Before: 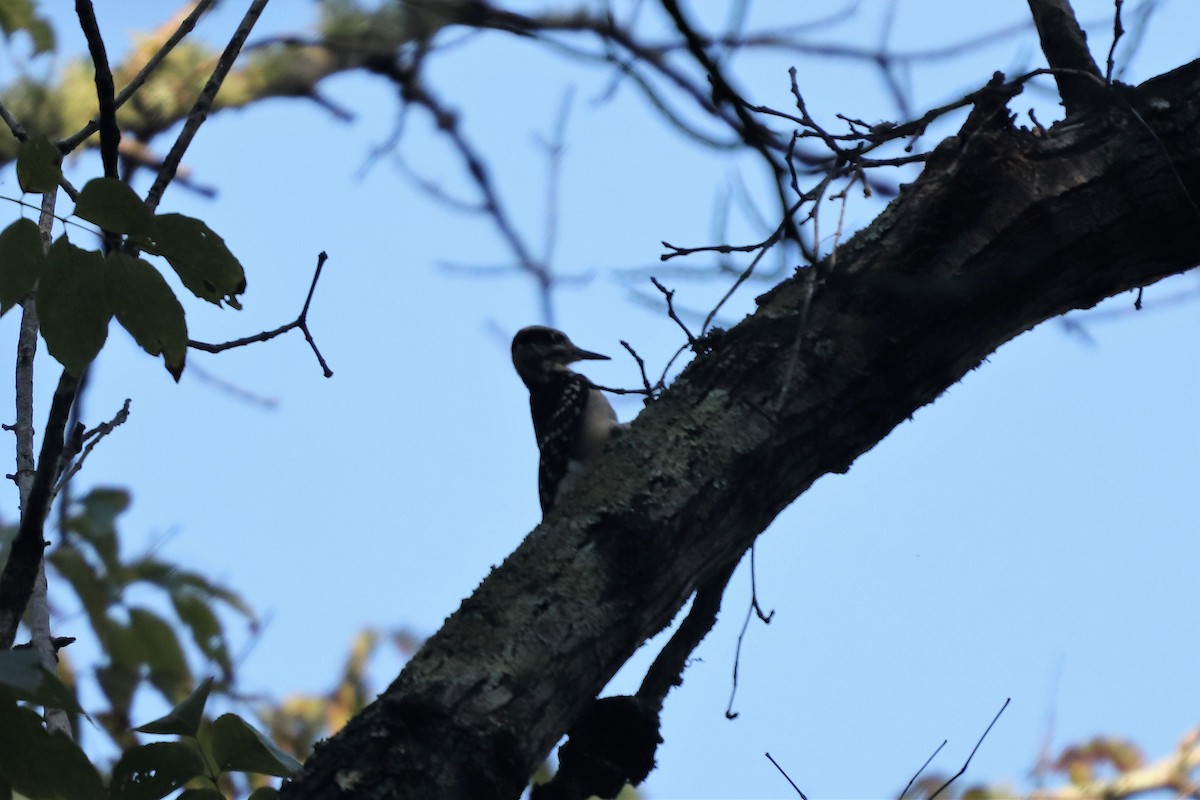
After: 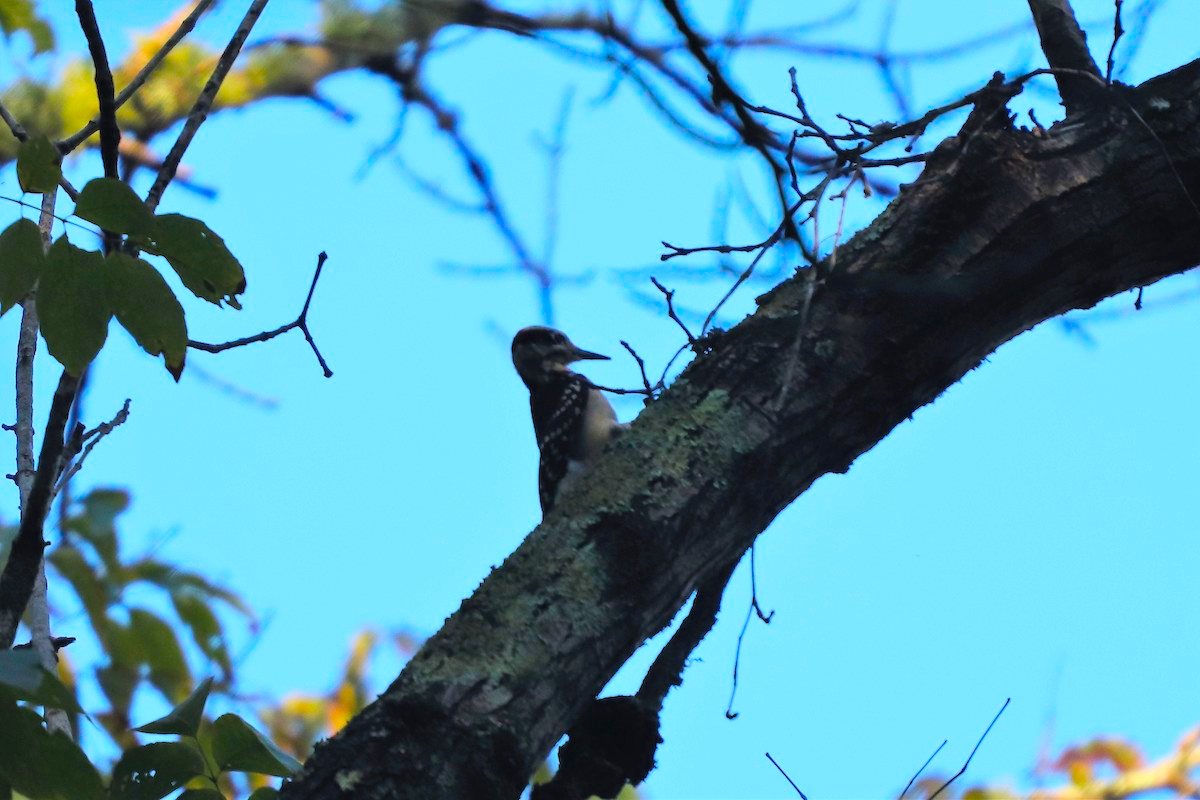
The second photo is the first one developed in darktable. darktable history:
contrast brightness saturation: contrast 0.07, brightness 0.18, saturation 0.4
color balance rgb: linear chroma grading › global chroma 10%, perceptual saturation grading › global saturation 30%, global vibrance 10%
